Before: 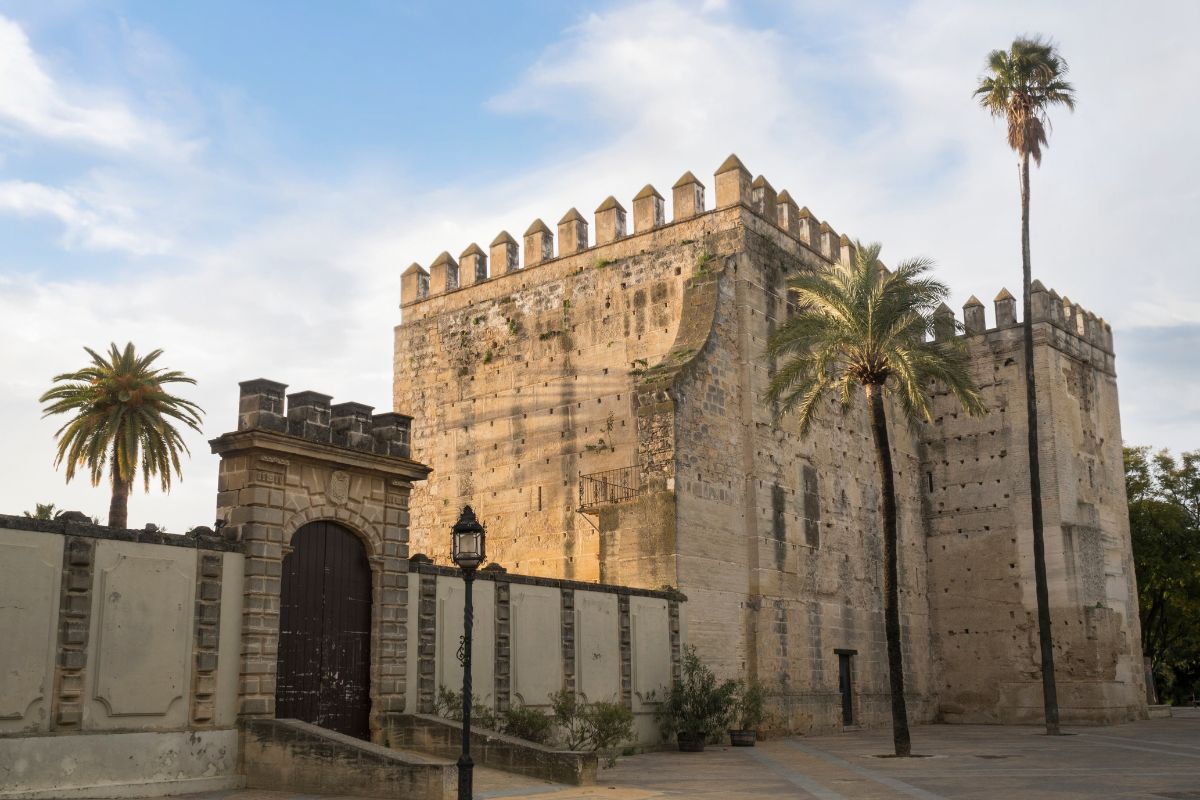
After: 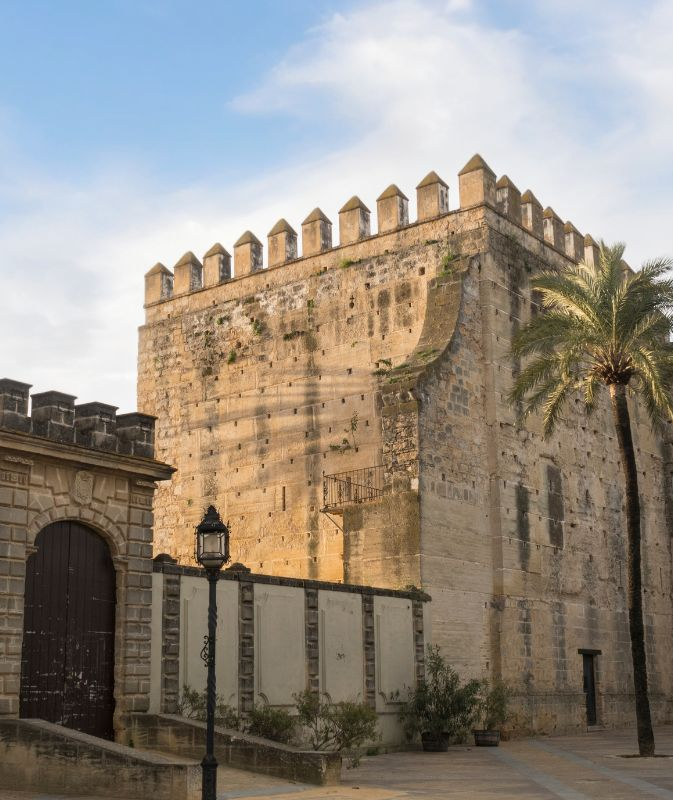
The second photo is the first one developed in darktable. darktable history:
crop: left 21.384%, right 22.467%
